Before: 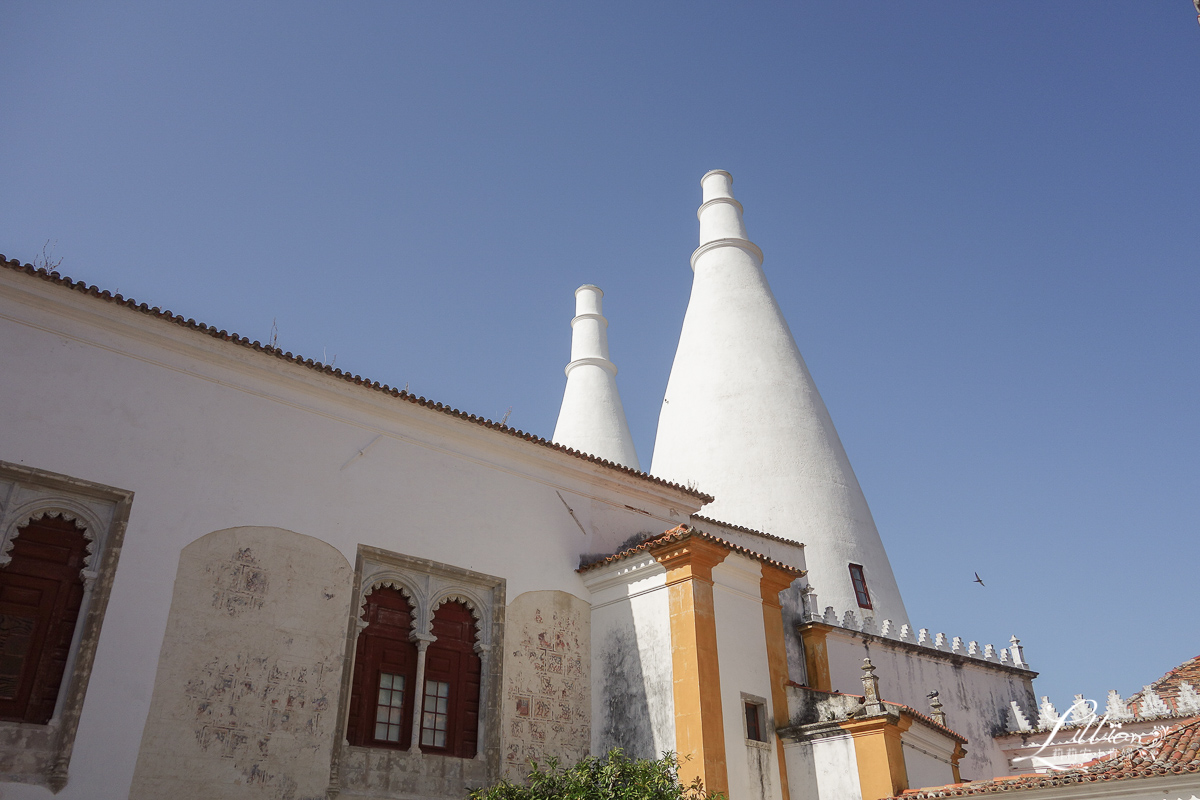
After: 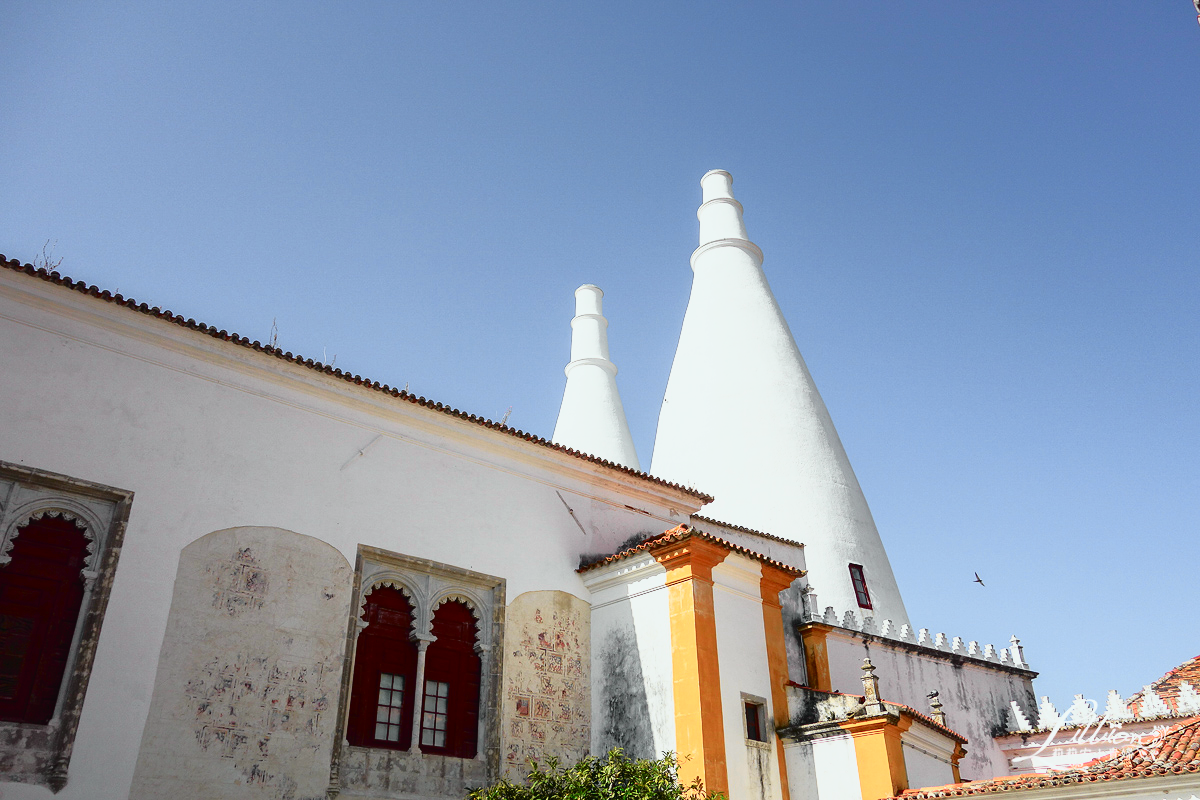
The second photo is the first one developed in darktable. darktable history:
tone curve: curves: ch0 [(0, 0.015) (0.091, 0.055) (0.184, 0.159) (0.304, 0.382) (0.492, 0.579) (0.628, 0.755) (0.832, 0.932) (0.984, 0.963)]; ch1 [(0, 0) (0.34, 0.235) (0.46, 0.46) (0.515, 0.502) (0.553, 0.567) (0.764, 0.815) (1, 1)]; ch2 [(0, 0) (0.44, 0.458) (0.479, 0.492) (0.524, 0.507) (0.557, 0.567) (0.673, 0.699) (1, 1)], color space Lab, independent channels, preserve colors none
contrast brightness saturation: contrast 0.16, saturation 0.32
contrast equalizer: y [[0.5 ×6], [0.5 ×6], [0.5, 0.5, 0.501, 0.545, 0.707, 0.863], [0 ×6], [0 ×6]]
